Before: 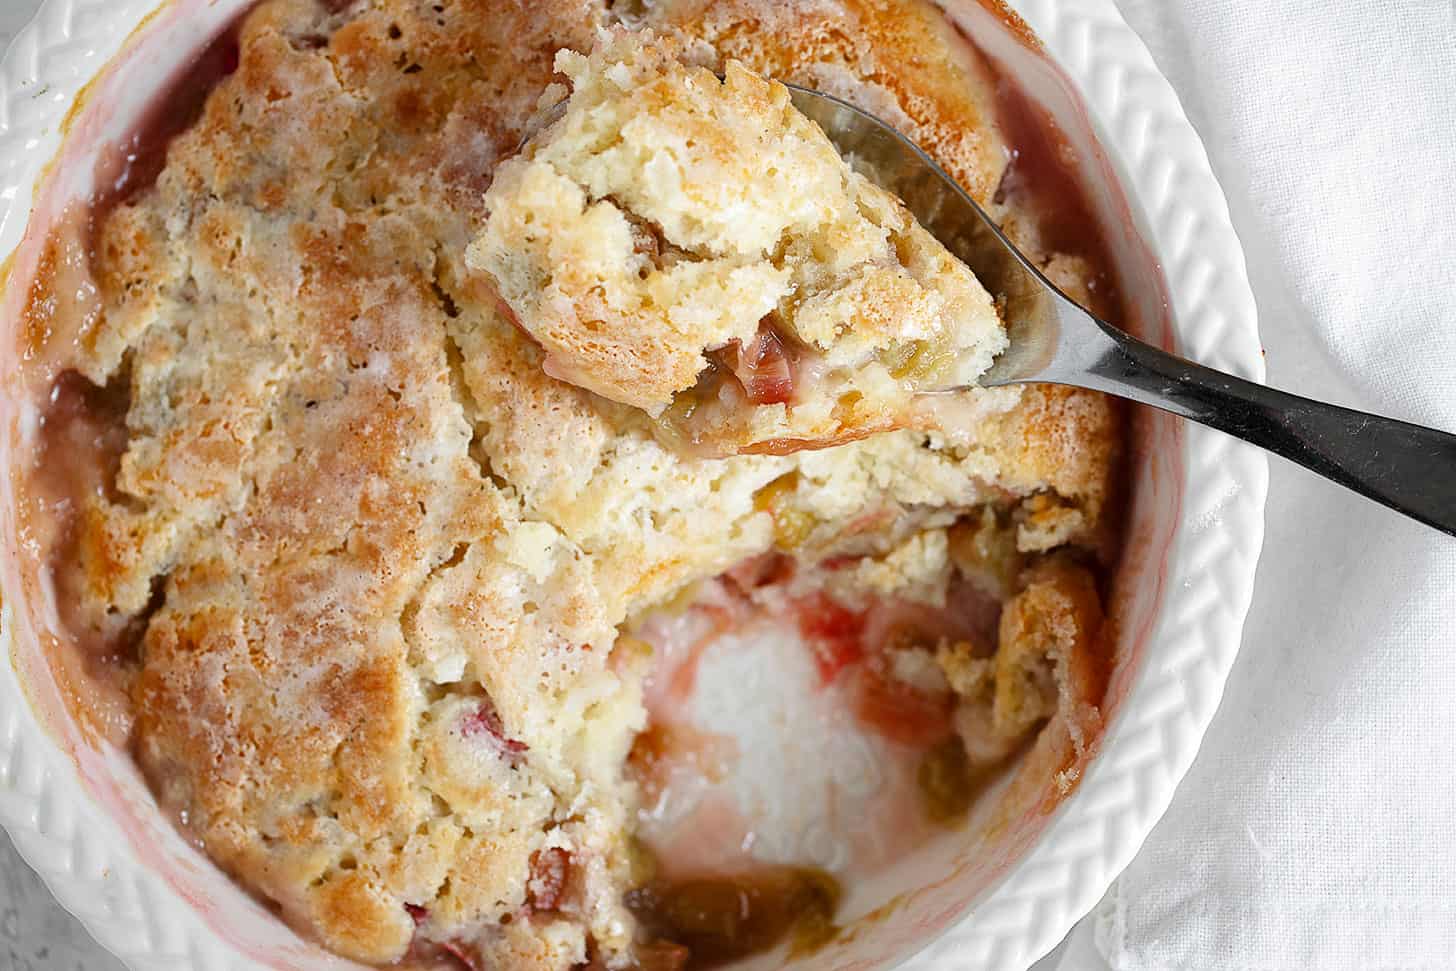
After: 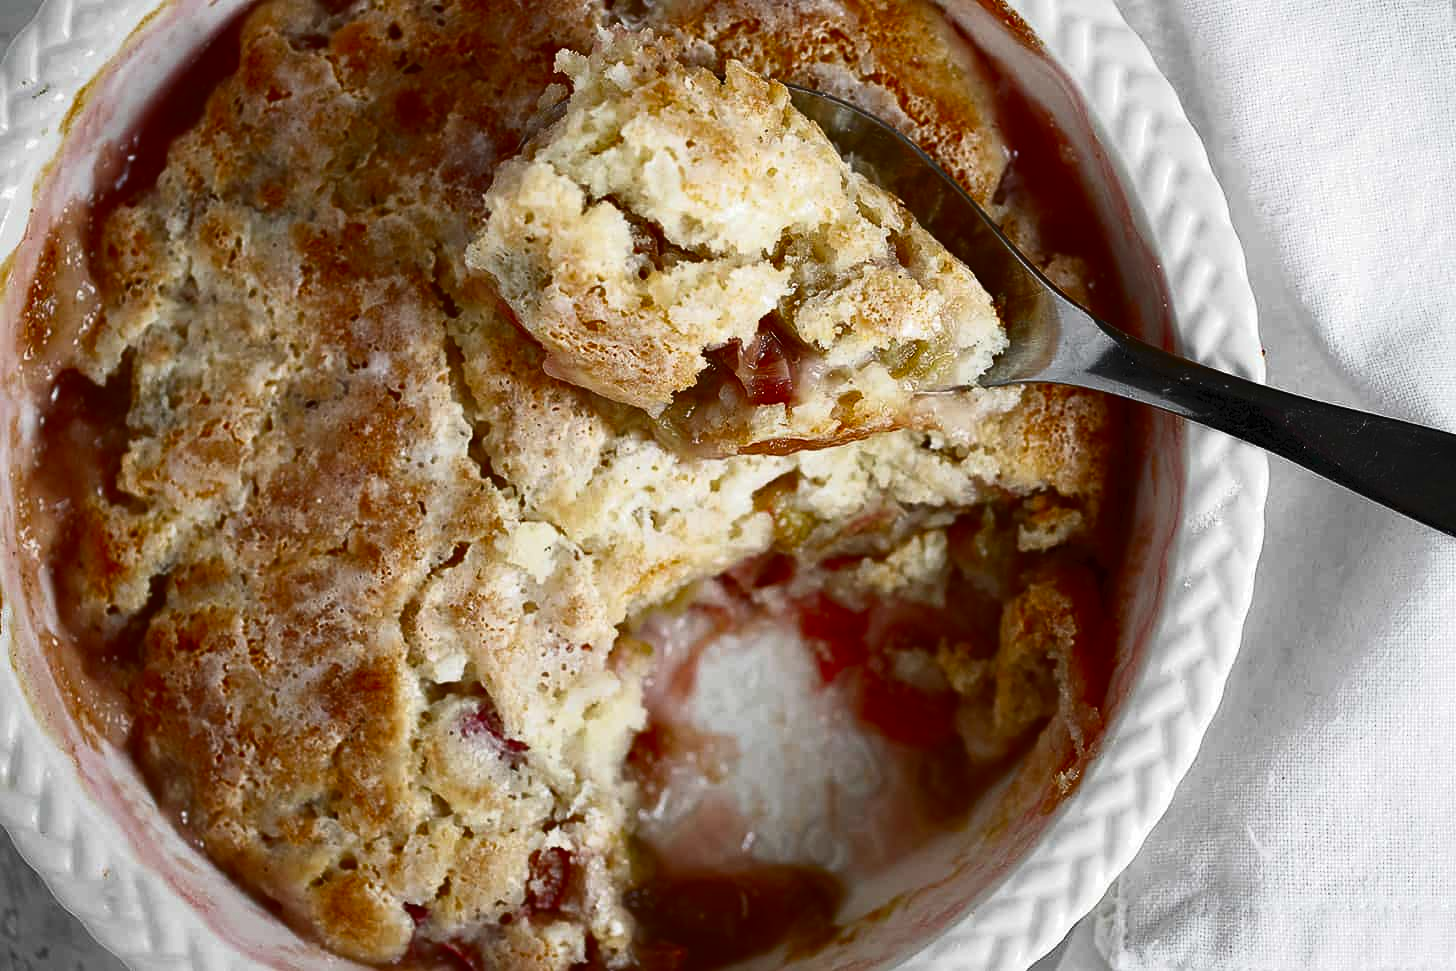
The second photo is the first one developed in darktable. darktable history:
contrast brightness saturation: brightness -0.515
tone curve: curves: ch0 [(0, 0) (0.003, 0.045) (0.011, 0.051) (0.025, 0.057) (0.044, 0.074) (0.069, 0.096) (0.1, 0.125) (0.136, 0.16) (0.177, 0.201) (0.224, 0.242) (0.277, 0.299) (0.335, 0.362) (0.399, 0.432) (0.468, 0.512) (0.543, 0.601) (0.623, 0.691) (0.709, 0.786) (0.801, 0.876) (0.898, 0.927) (1, 1)], color space Lab, independent channels, preserve colors none
